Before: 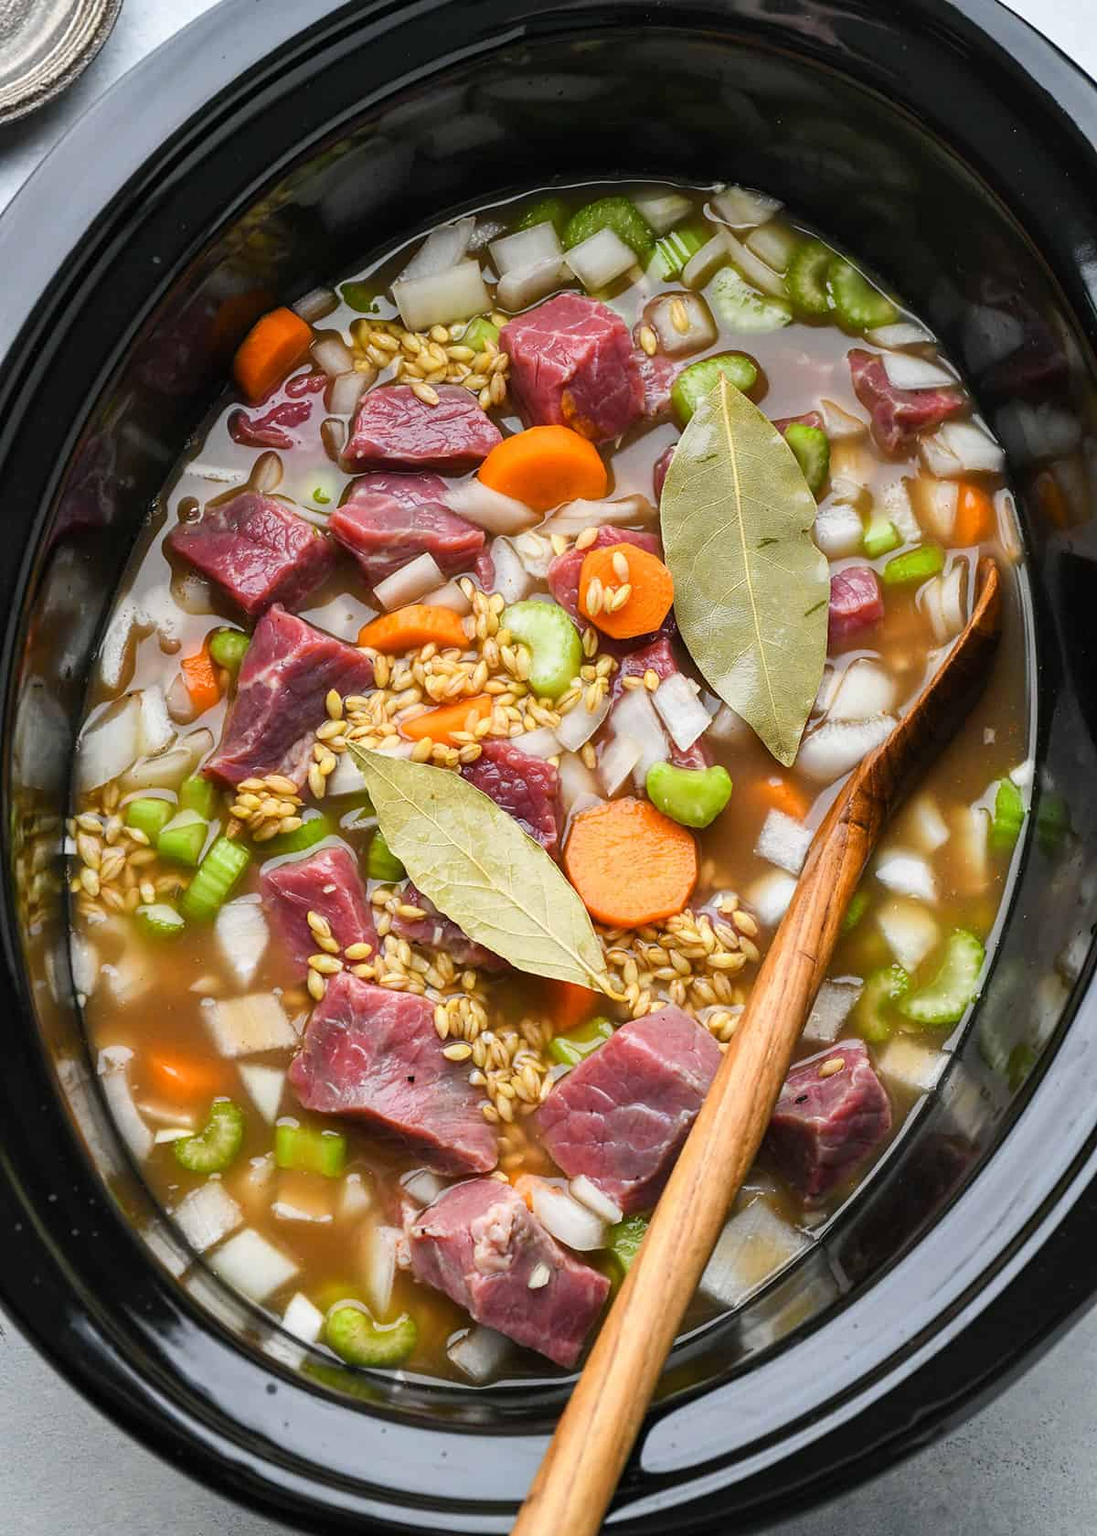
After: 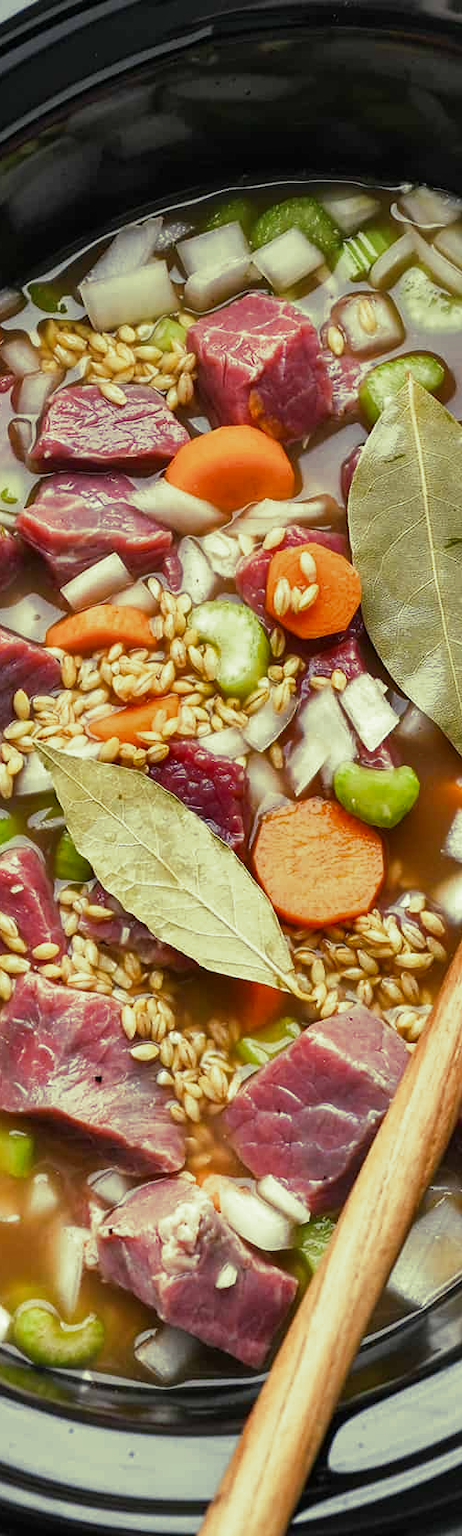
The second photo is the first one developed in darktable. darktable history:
shadows and highlights: shadows 20.91, highlights -82.73, soften with gaussian
crop: left 28.583%, right 29.231%
split-toning: shadows › hue 290.82°, shadows › saturation 0.34, highlights › saturation 0.38, balance 0, compress 50%
